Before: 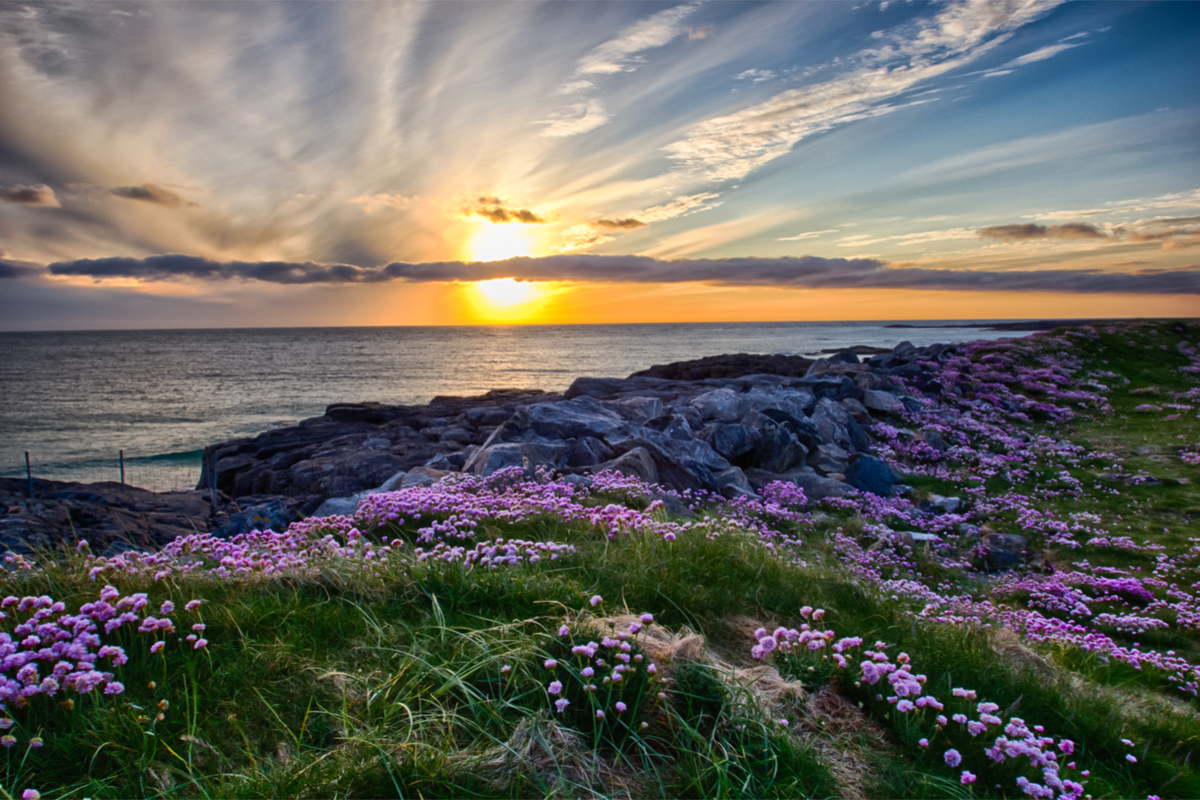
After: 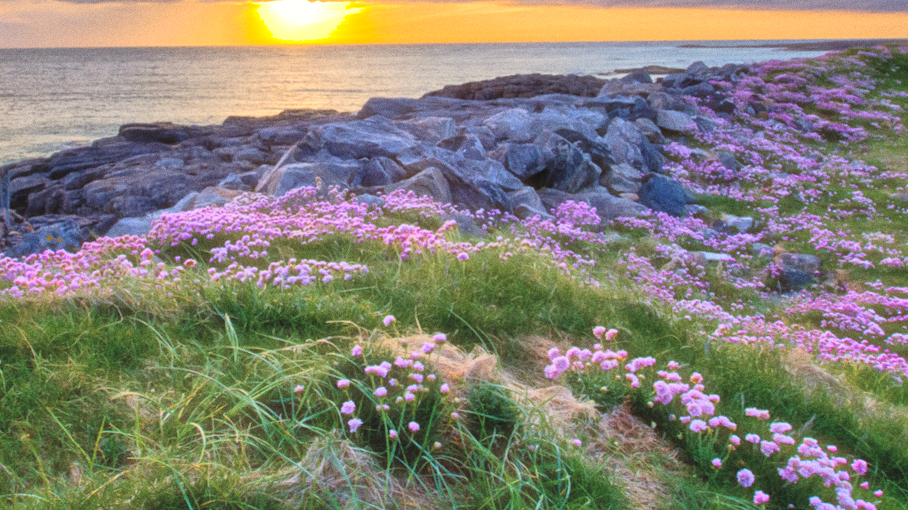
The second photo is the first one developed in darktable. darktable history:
grain: coarseness 0.09 ISO
crop and rotate: left 17.299%, top 35.115%, right 7.015%, bottom 1.024%
global tonemap: drago (0.7, 100)
exposure: exposure 0.29 EV, compensate highlight preservation false
shadows and highlights: on, module defaults
velvia: on, module defaults
haze removal: strength -0.09, distance 0.358, compatibility mode true, adaptive false
